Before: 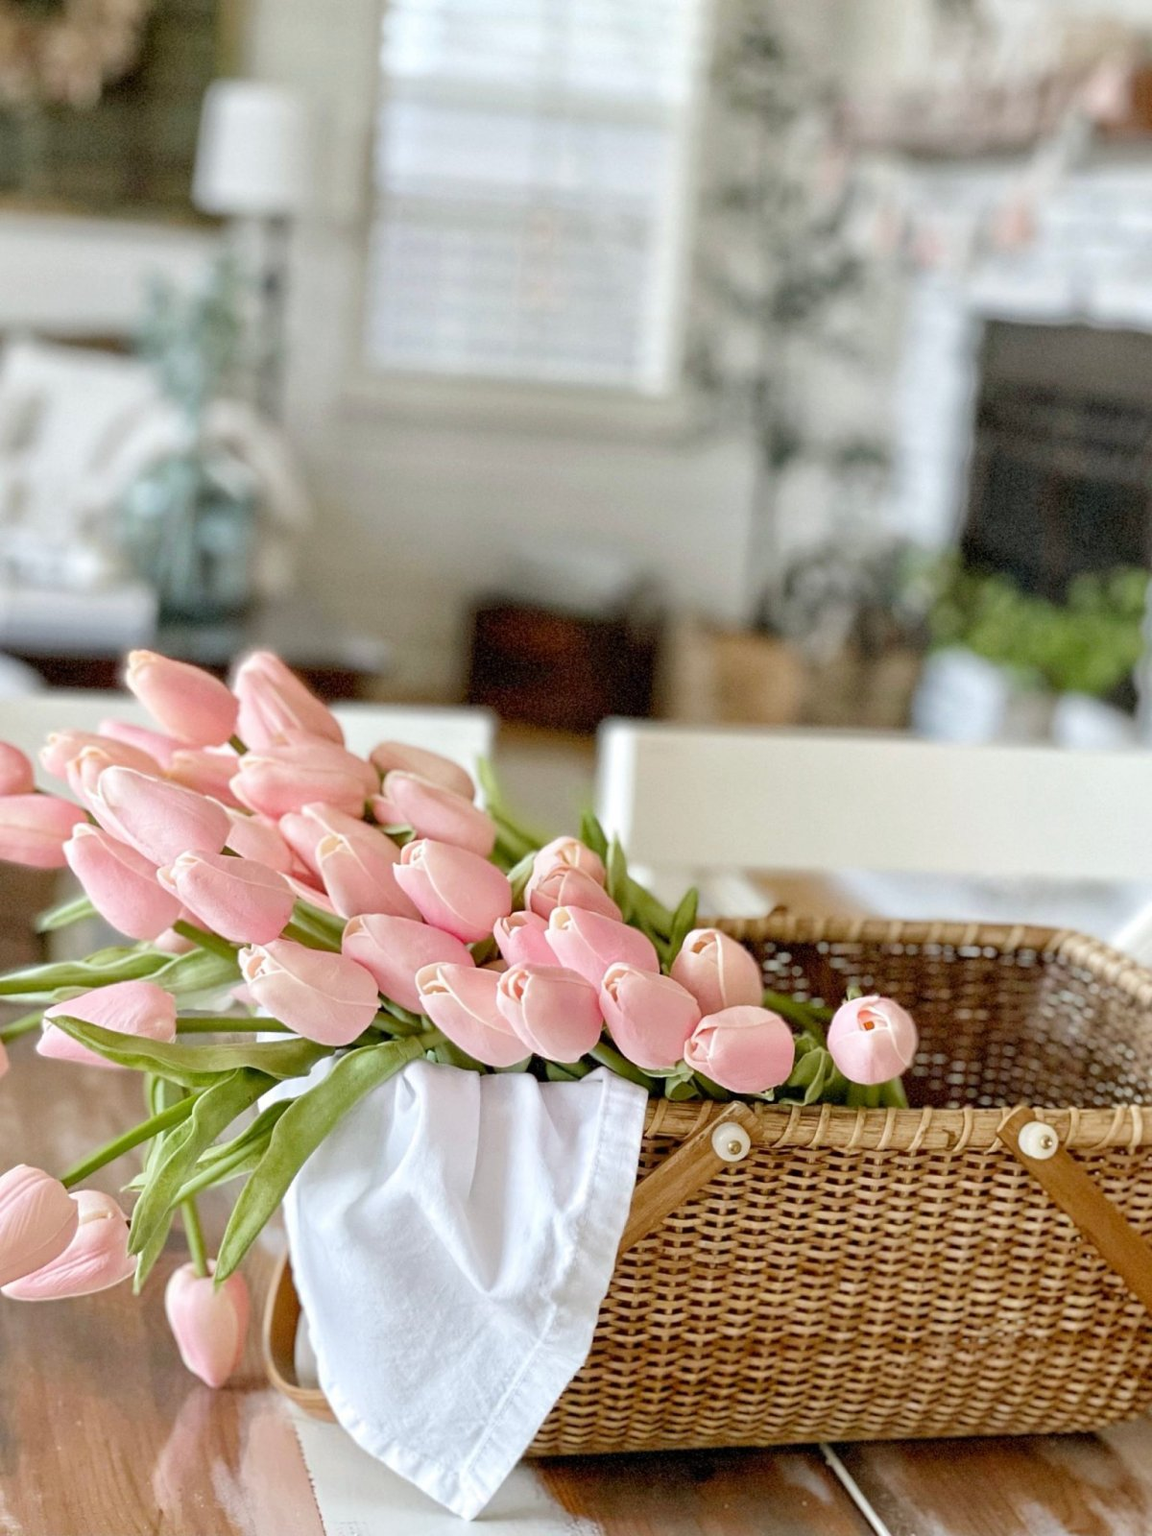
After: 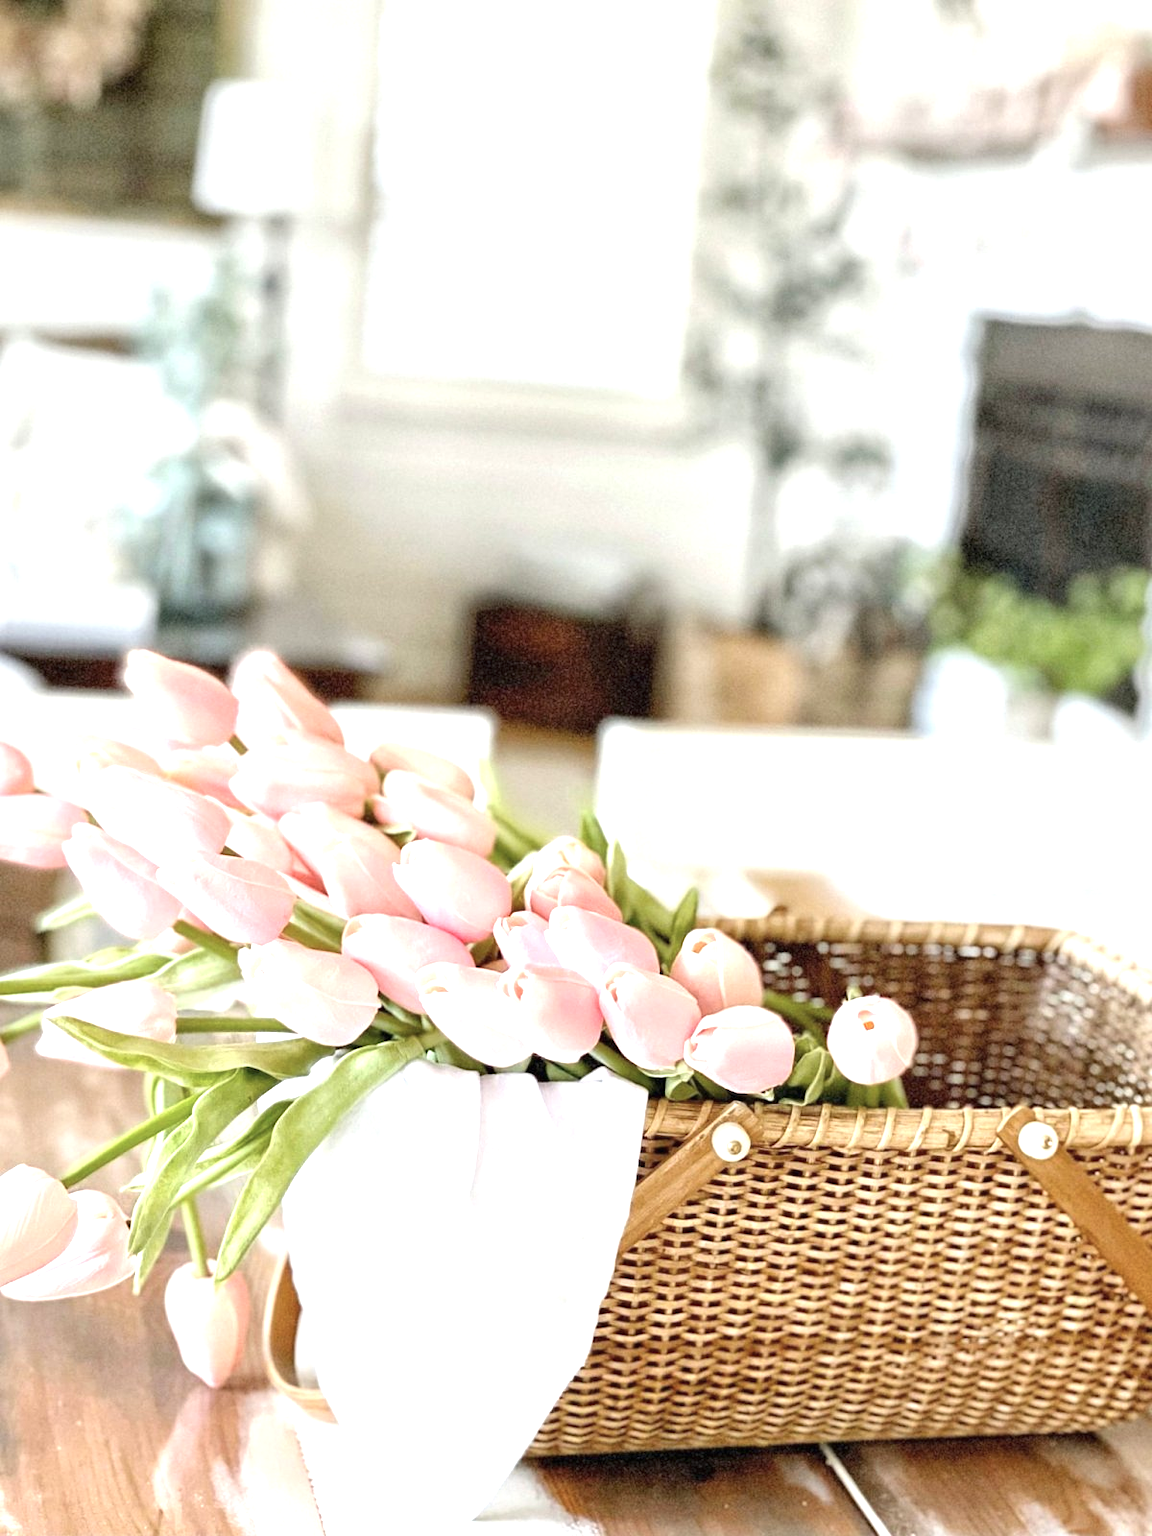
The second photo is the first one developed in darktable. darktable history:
color correction: saturation 0.8
exposure: black level correction 0, exposure 1.173 EV, compensate exposure bias true, compensate highlight preservation false
white balance: emerald 1
